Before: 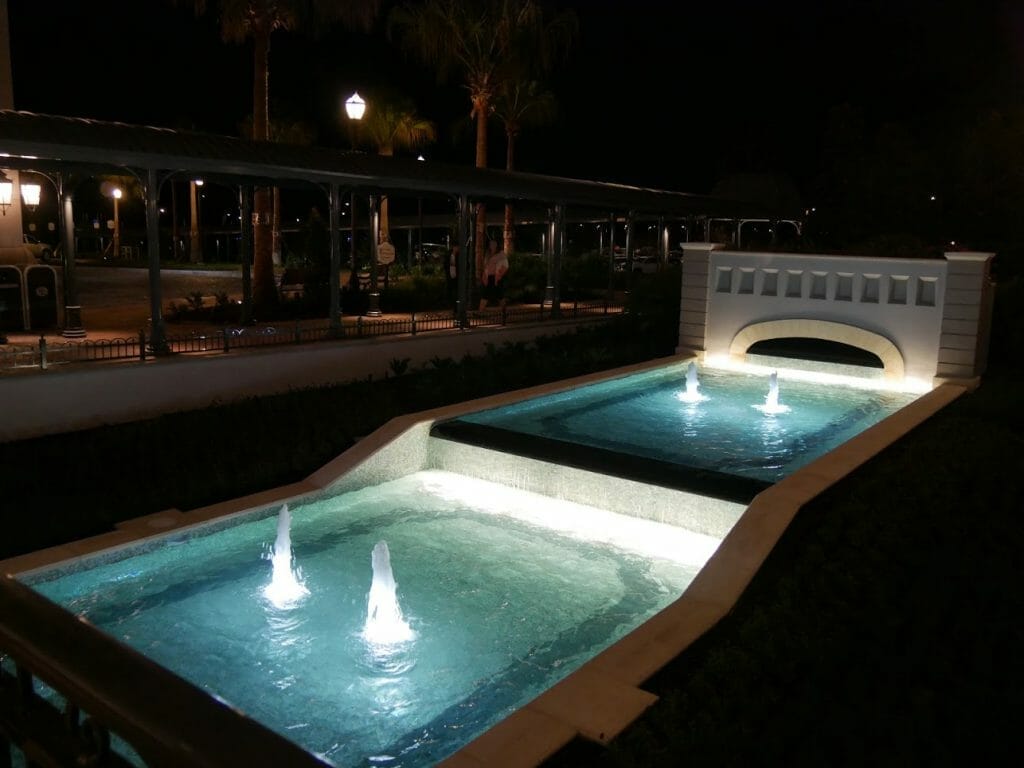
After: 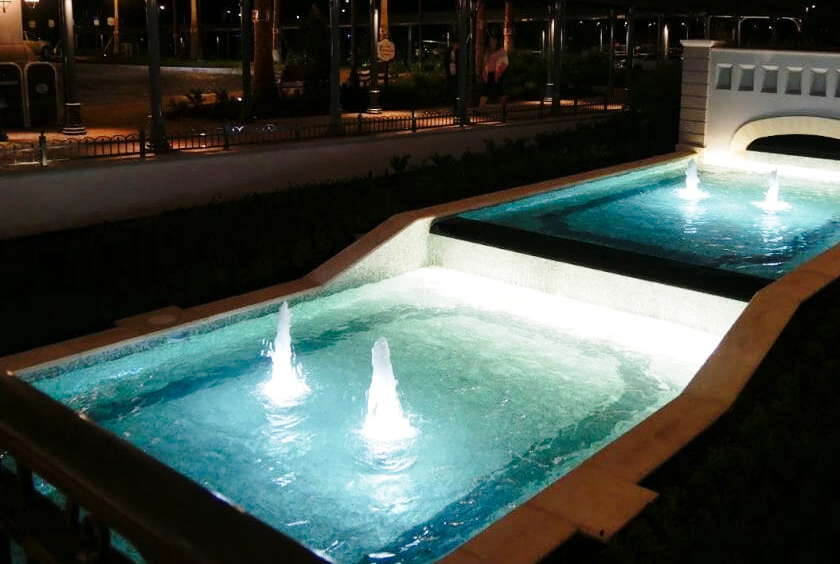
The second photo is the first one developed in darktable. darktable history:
rotate and perspective: crop left 0, crop top 0
crop: top 26.531%, right 17.959%
base curve: curves: ch0 [(0, 0) (0.028, 0.03) (0.121, 0.232) (0.46, 0.748) (0.859, 0.968) (1, 1)], preserve colors none
